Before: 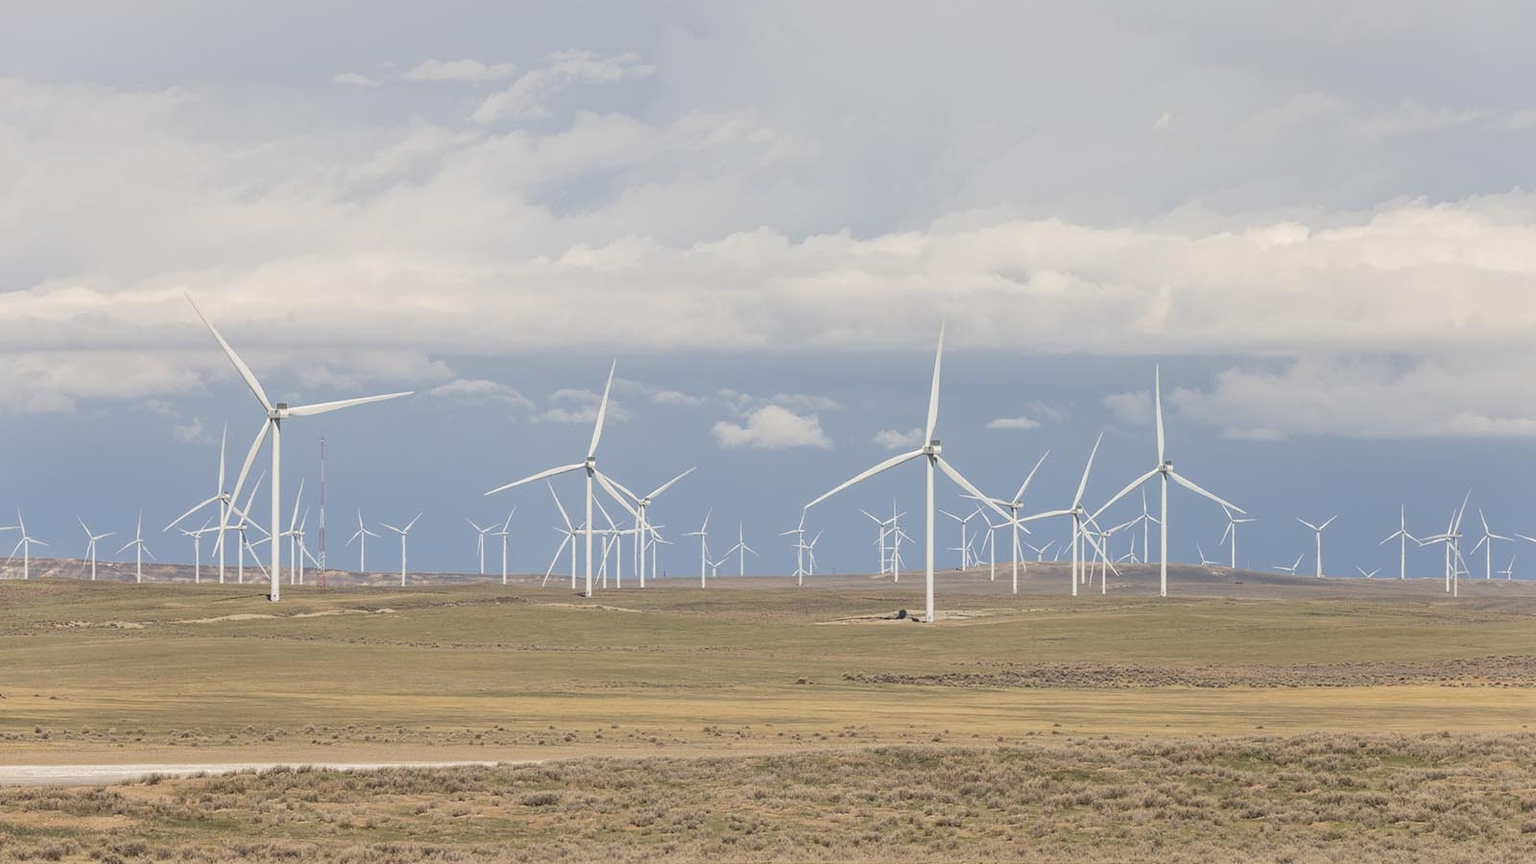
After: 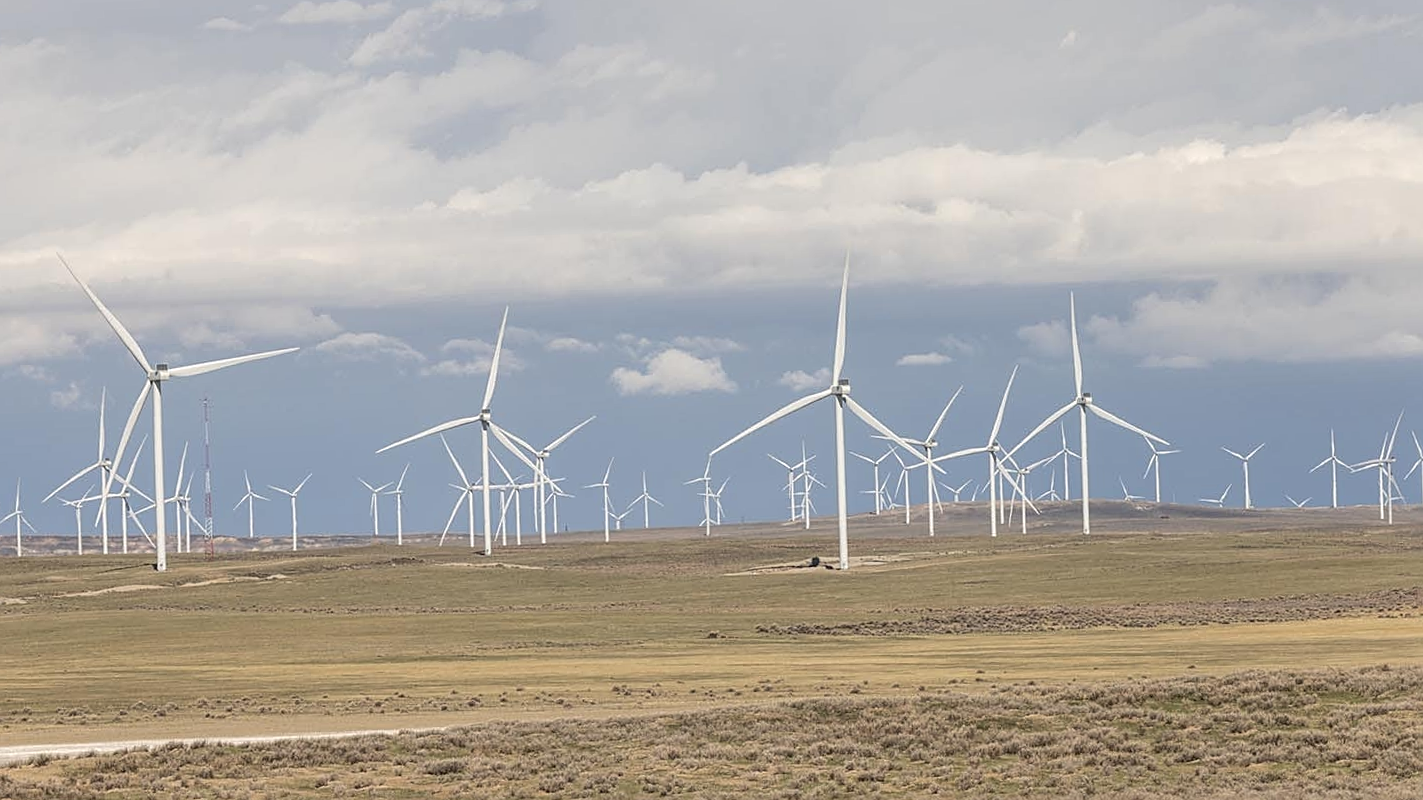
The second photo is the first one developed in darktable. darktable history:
crop and rotate: angle 1.96°, left 5.673%, top 5.673%
local contrast: on, module defaults
sharpen: on, module defaults
